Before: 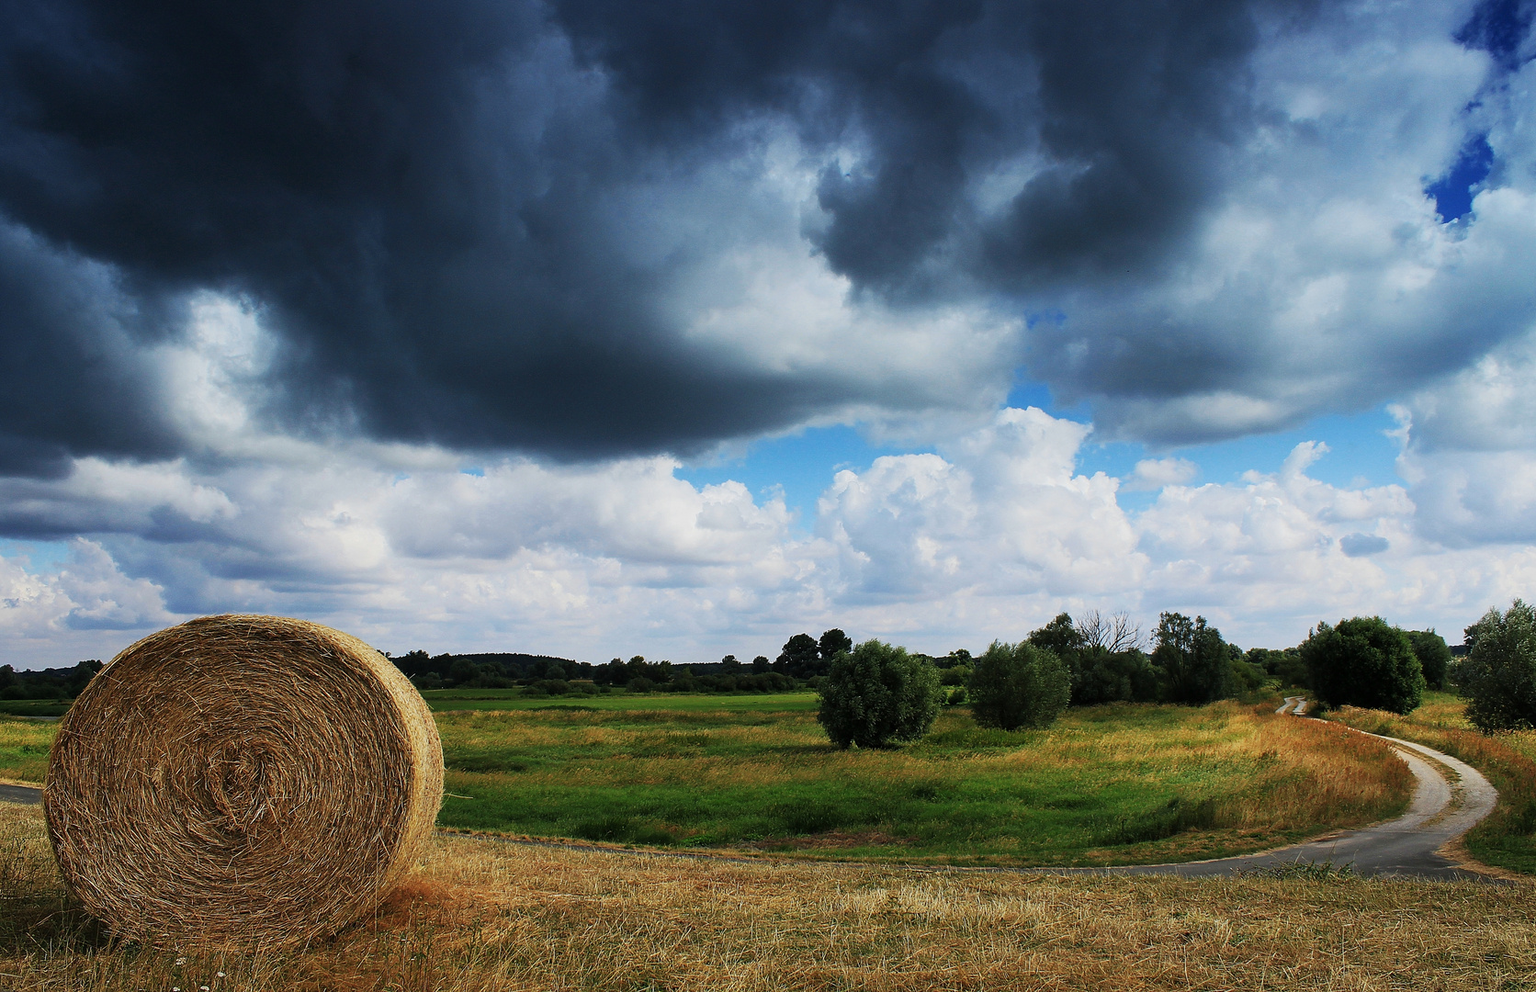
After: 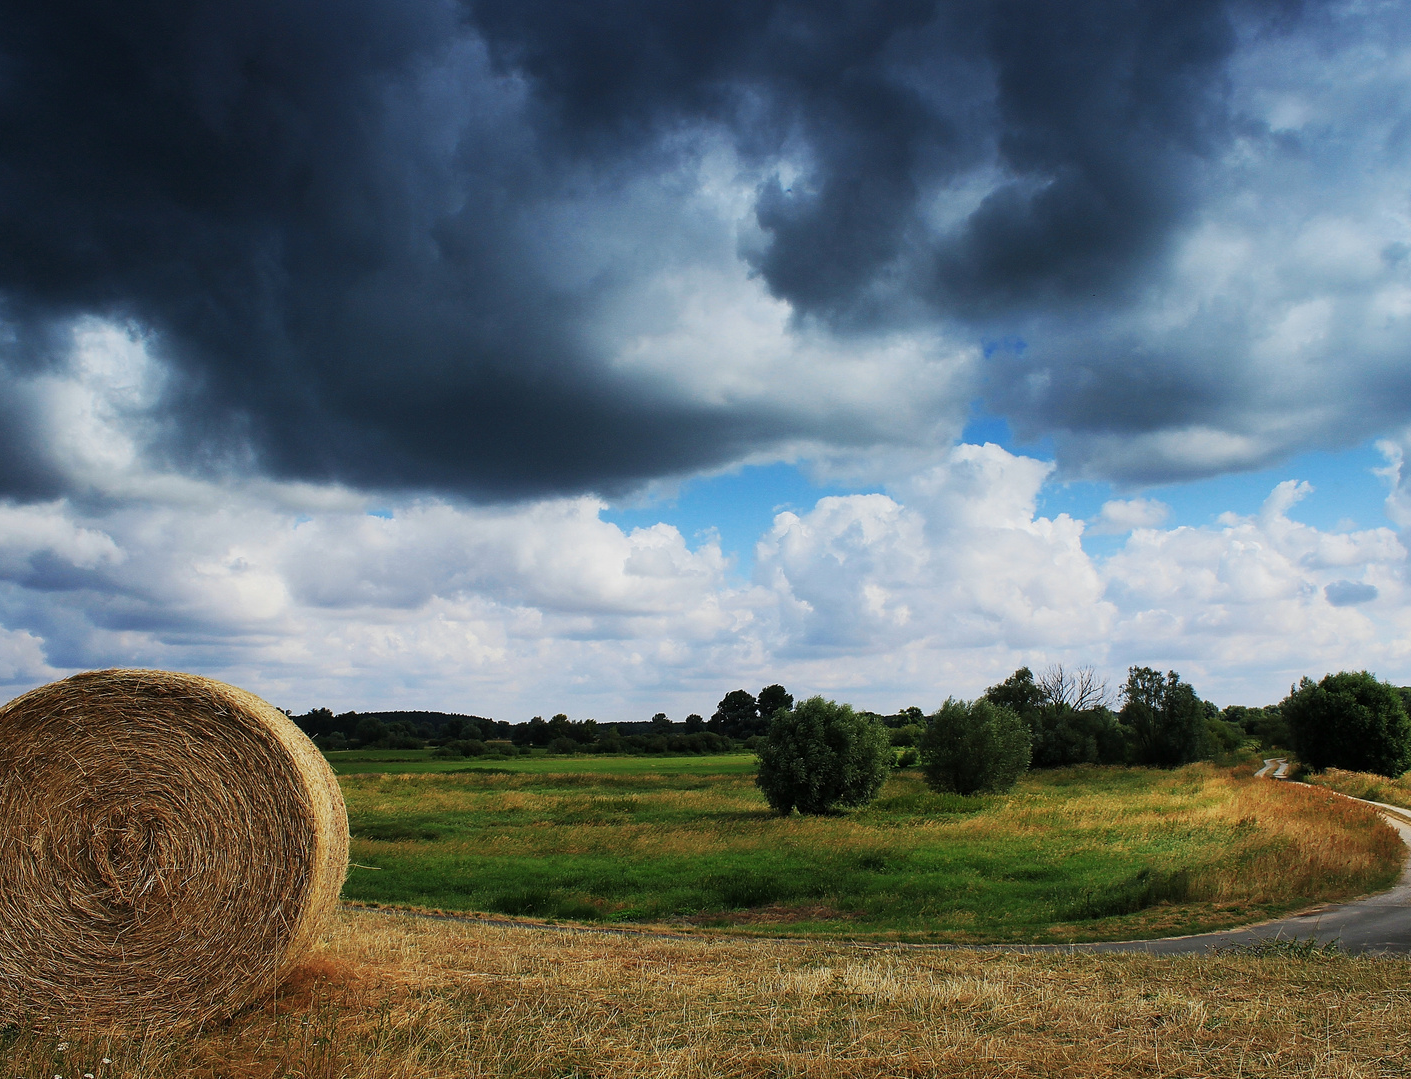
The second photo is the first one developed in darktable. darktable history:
crop: left 8.069%, right 7.495%
